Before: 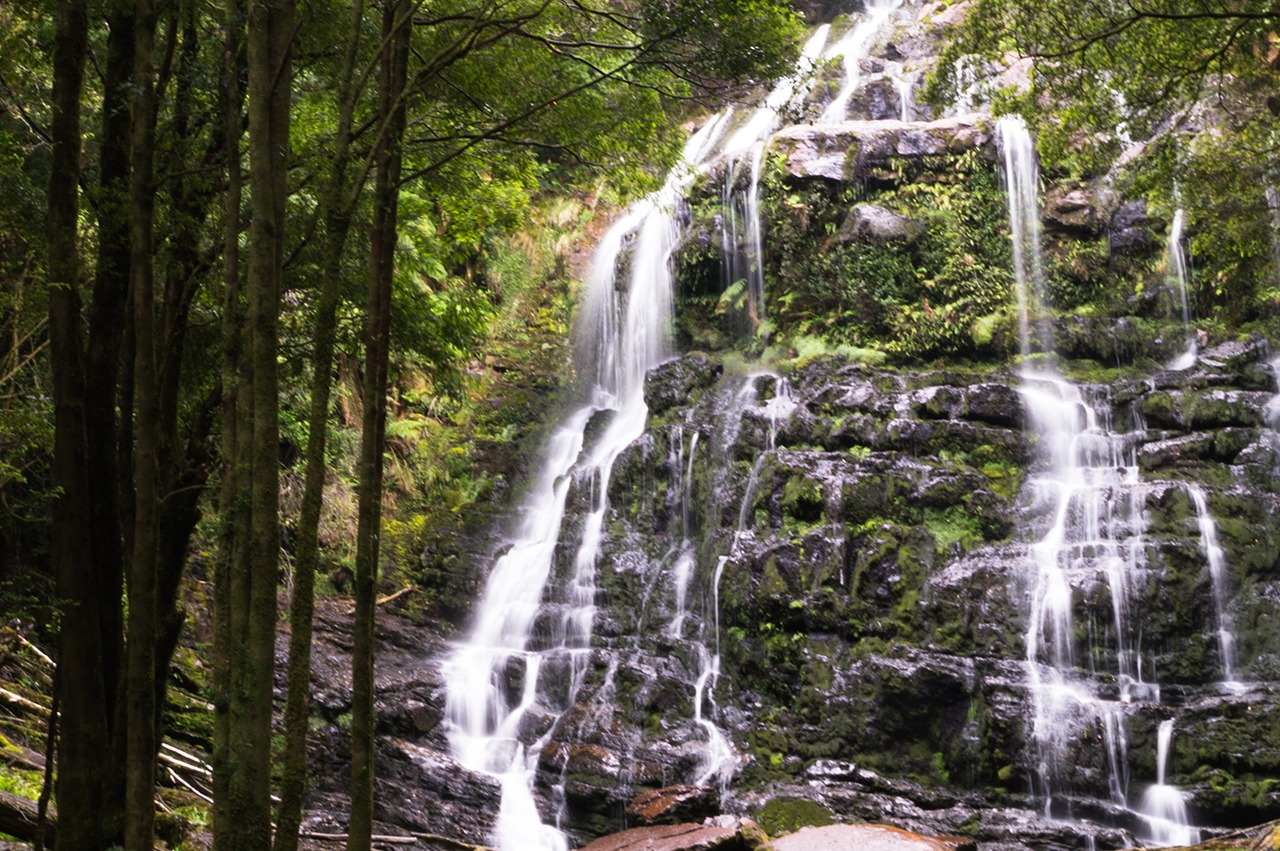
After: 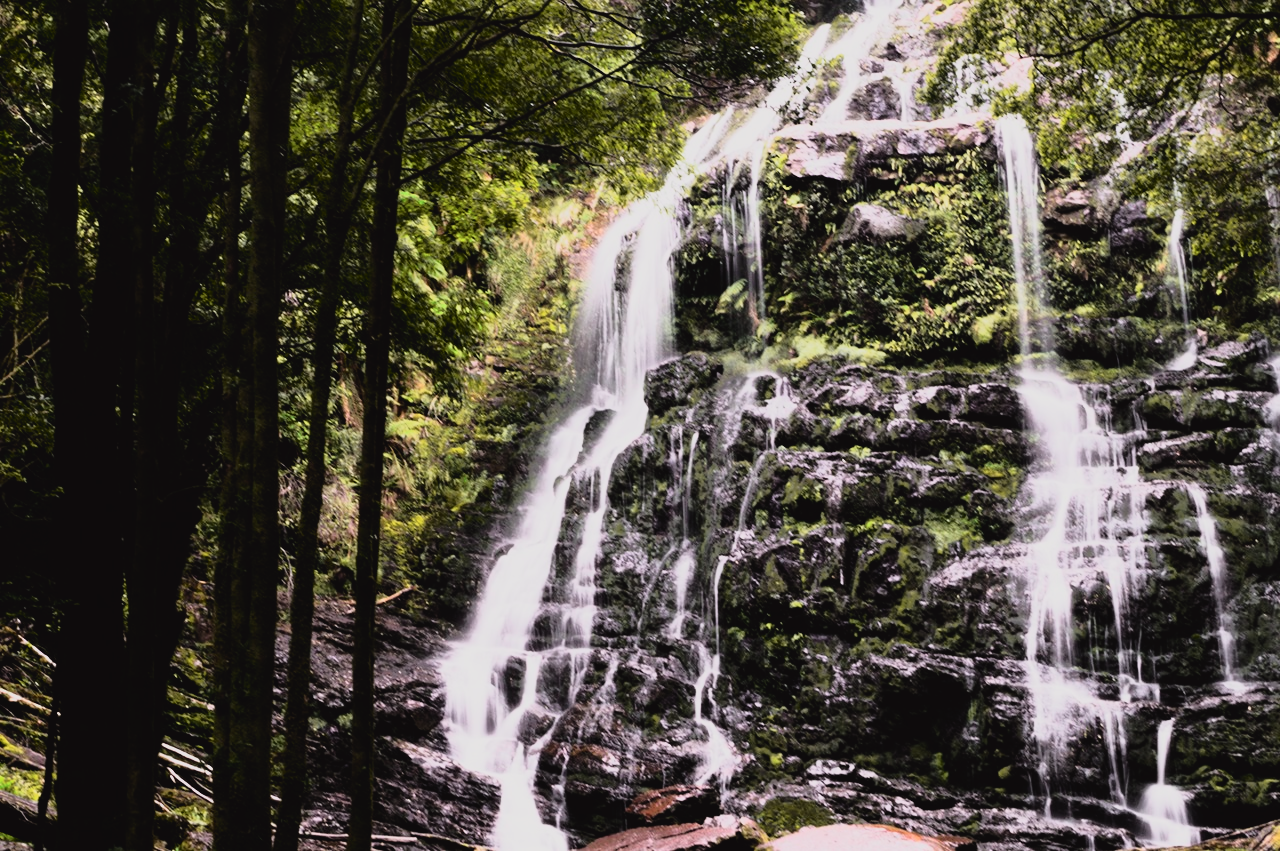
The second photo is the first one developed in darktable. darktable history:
filmic rgb: black relative exposure -4.95 EV, white relative exposure 2.82 EV, hardness 3.72
tone curve: curves: ch0 [(0, 0.032) (0.094, 0.08) (0.265, 0.208) (0.41, 0.417) (0.498, 0.496) (0.638, 0.673) (0.819, 0.841) (0.96, 0.899)]; ch1 [(0, 0) (0.161, 0.092) (0.37, 0.302) (0.417, 0.434) (0.495, 0.498) (0.576, 0.589) (0.725, 0.765) (1, 1)]; ch2 [(0, 0) (0.352, 0.403) (0.45, 0.469) (0.521, 0.515) (0.59, 0.579) (1, 1)], color space Lab, independent channels, preserve colors none
